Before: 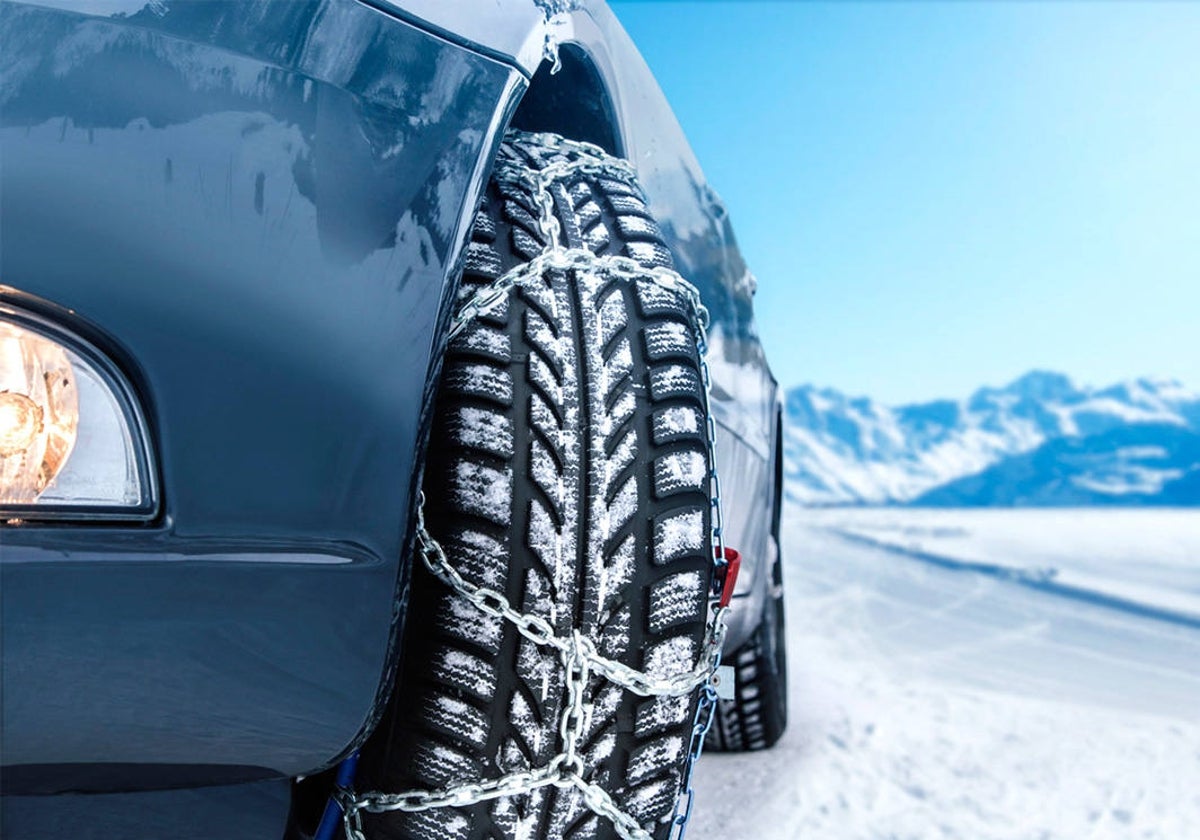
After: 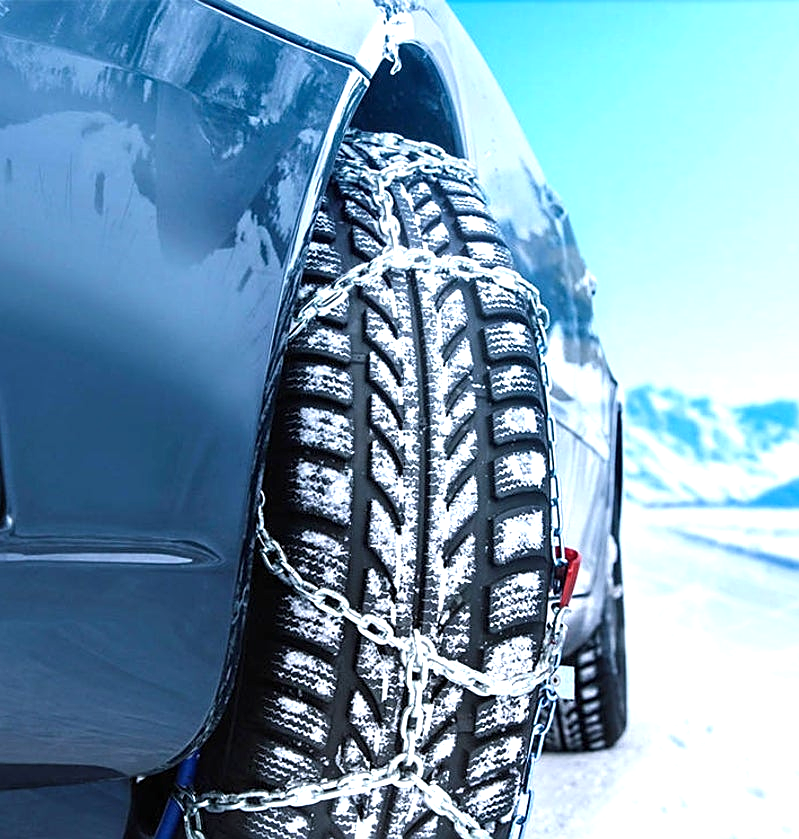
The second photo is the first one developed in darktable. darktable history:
sharpen: on, module defaults
crop and rotate: left 13.409%, right 19.924%
exposure: black level correction 0, exposure 0.7 EV, compensate exposure bias true, compensate highlight preservation false
white balance: red 0.974, blue 1.044
